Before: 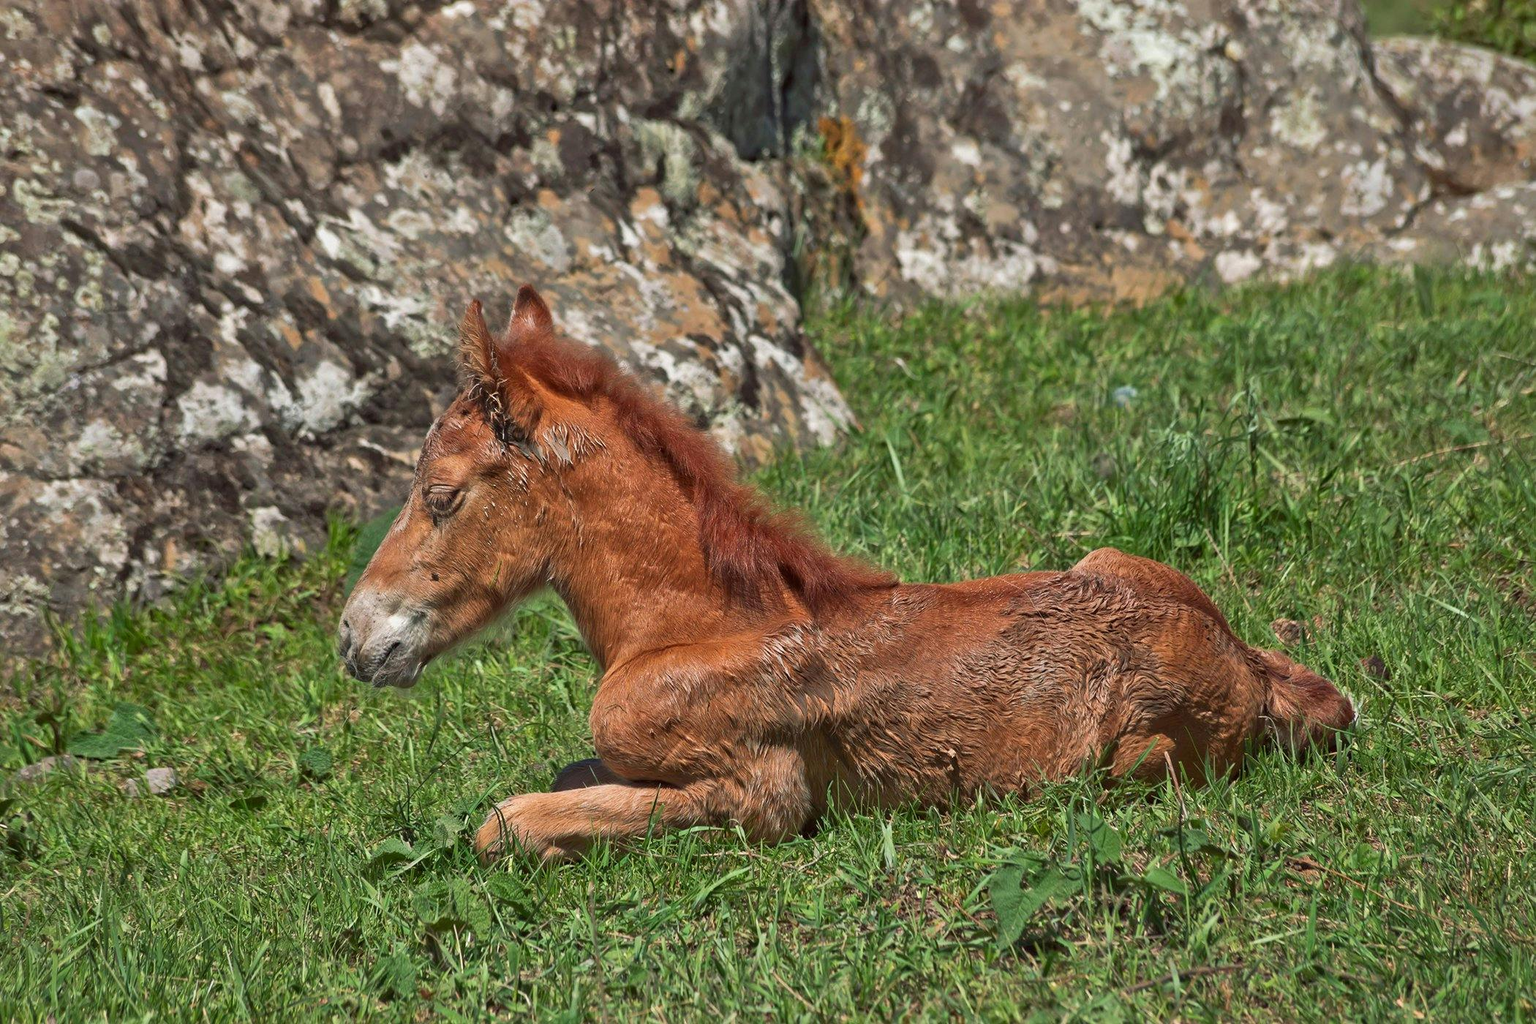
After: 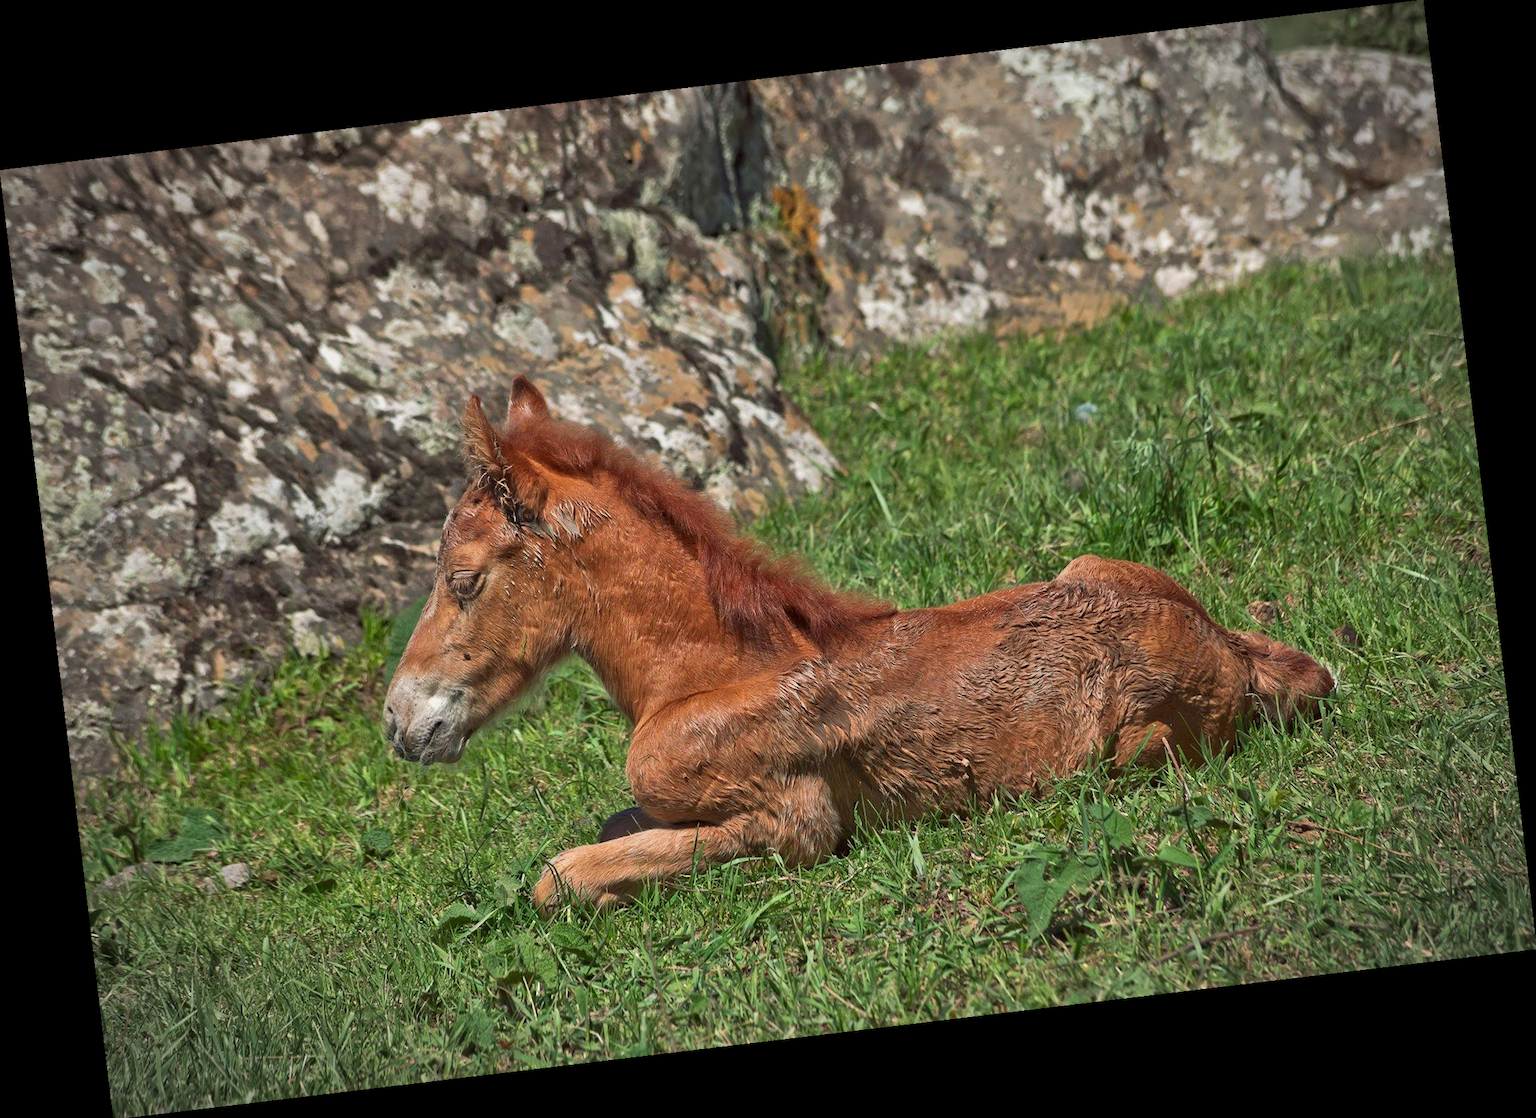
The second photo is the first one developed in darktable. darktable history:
vignetting: automatic ratio true
rotate and perspective: rotation -6.83°, automatic cropping off
